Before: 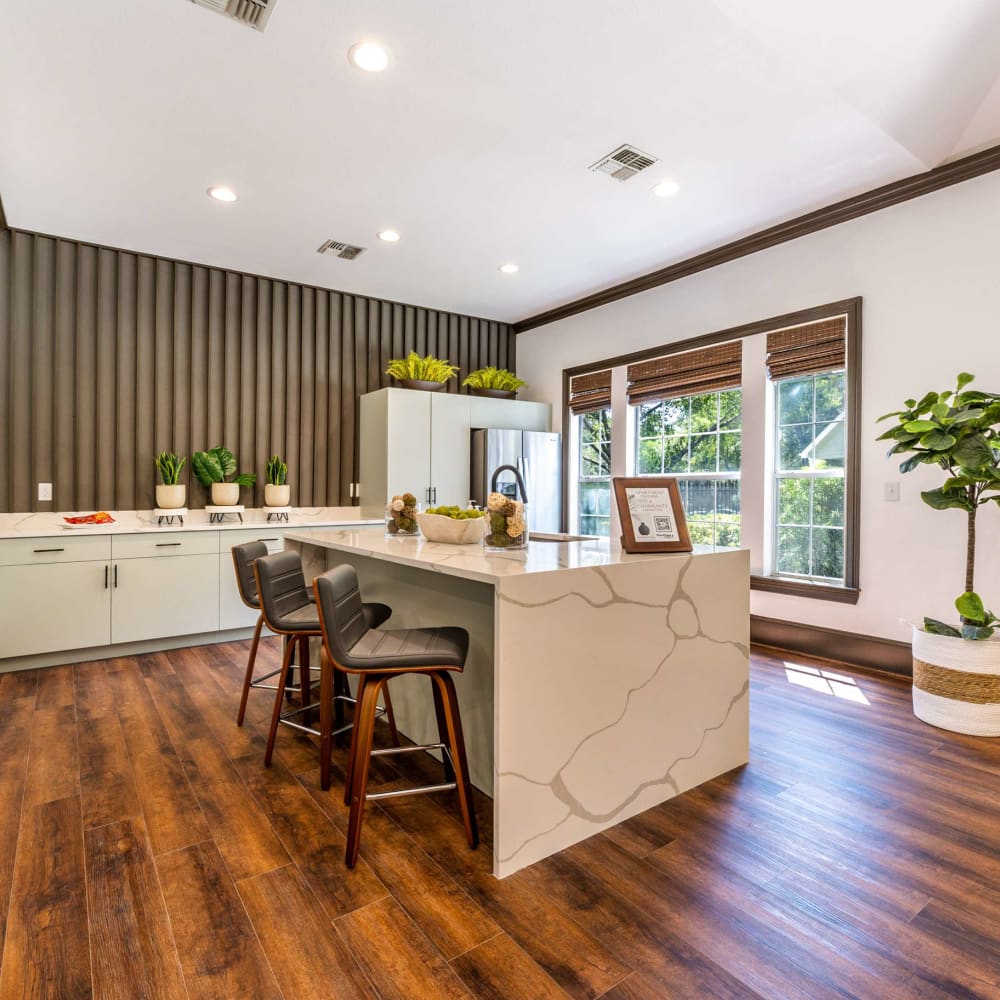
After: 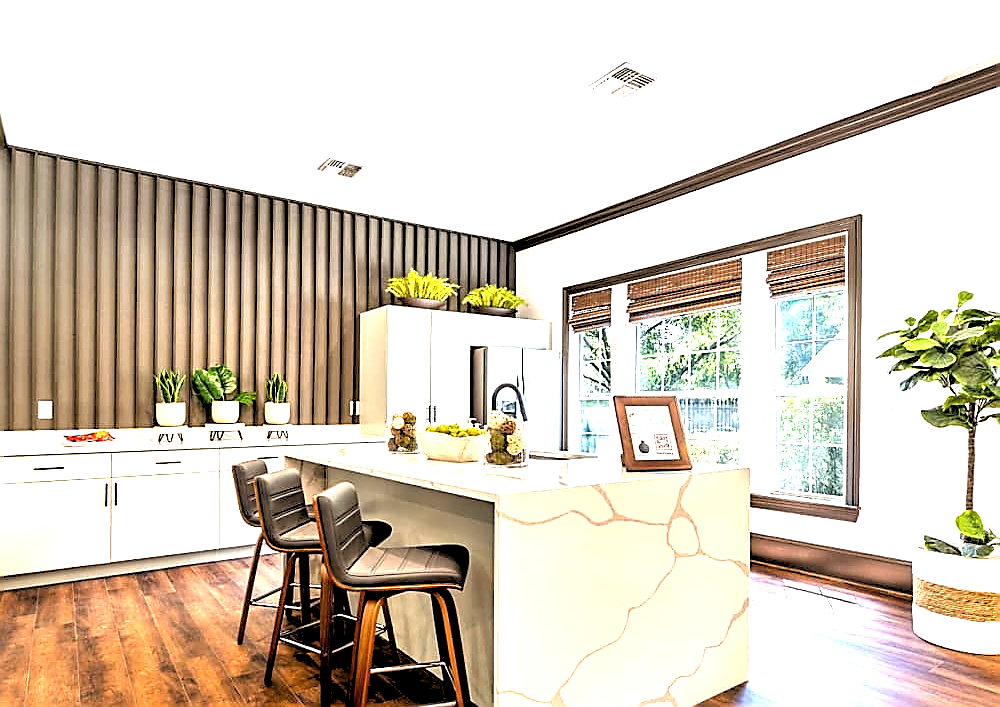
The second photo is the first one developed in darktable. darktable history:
crop and rotate: top 8.293%, bottom 20.996%
exposure: black level correction 0.001, exposure 1.398 EV, compensate exposure bias true, compensate highlight preservation false
rotate and perspective: crop left 0, crop top 0
rgb levels: levels [[0.034, 0.472, 0.904], [0, 0.5, 1], [0, 0.5, 1]]
sharpen: radius 1.4, amount 1.25, threshold 0.7
